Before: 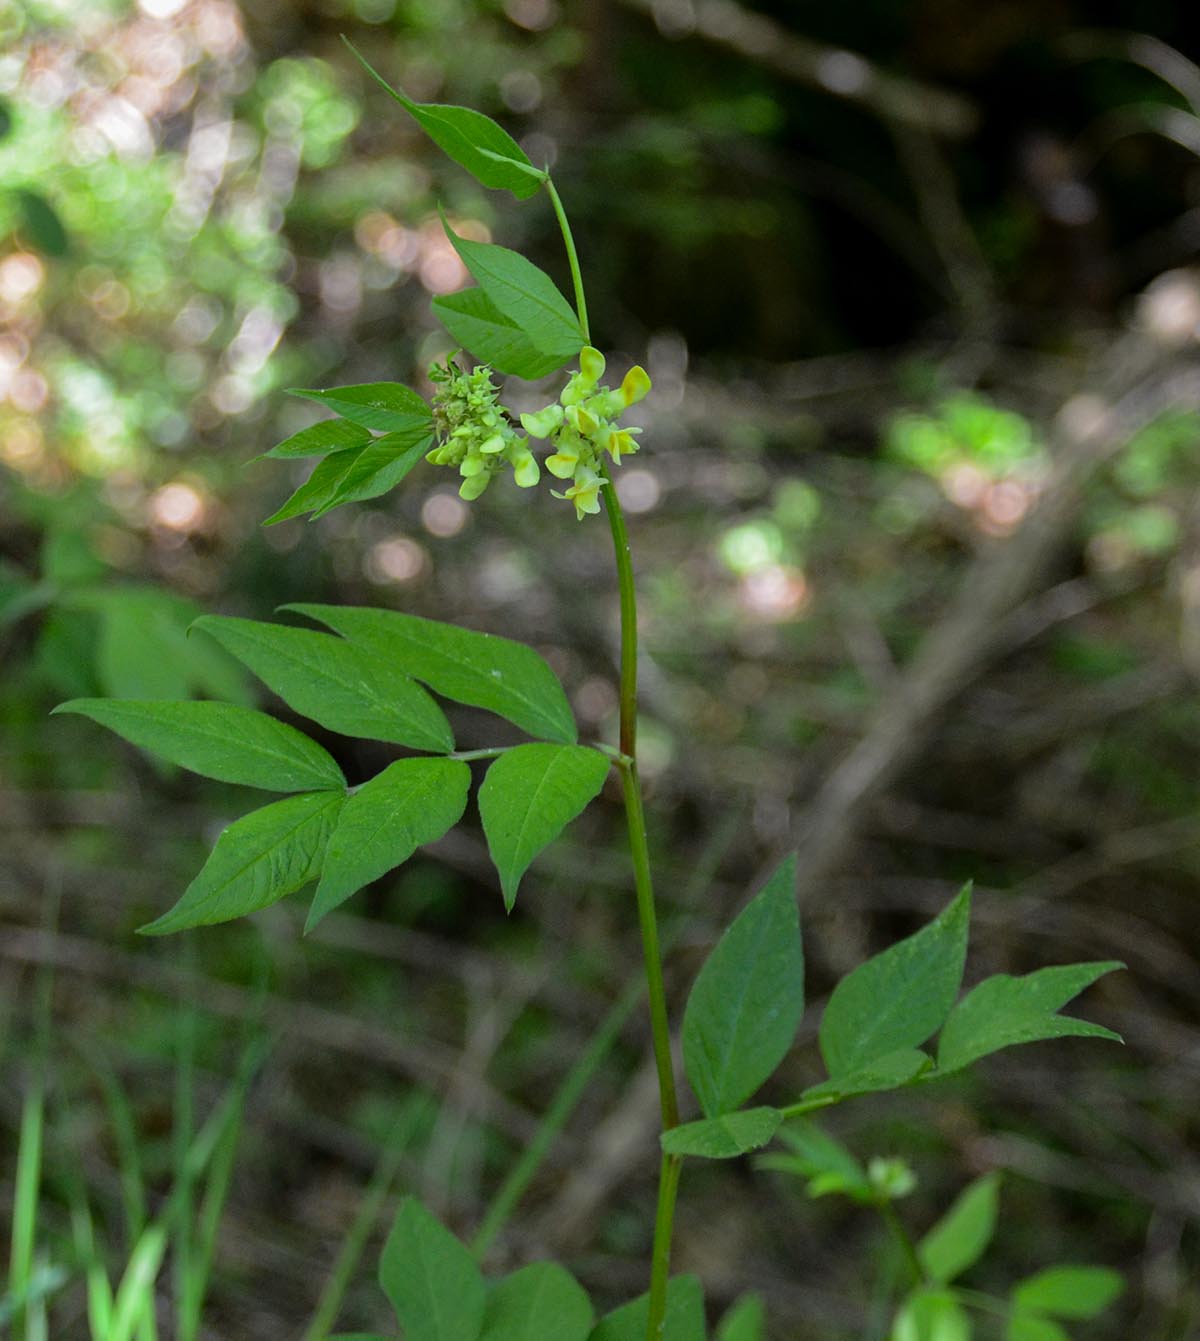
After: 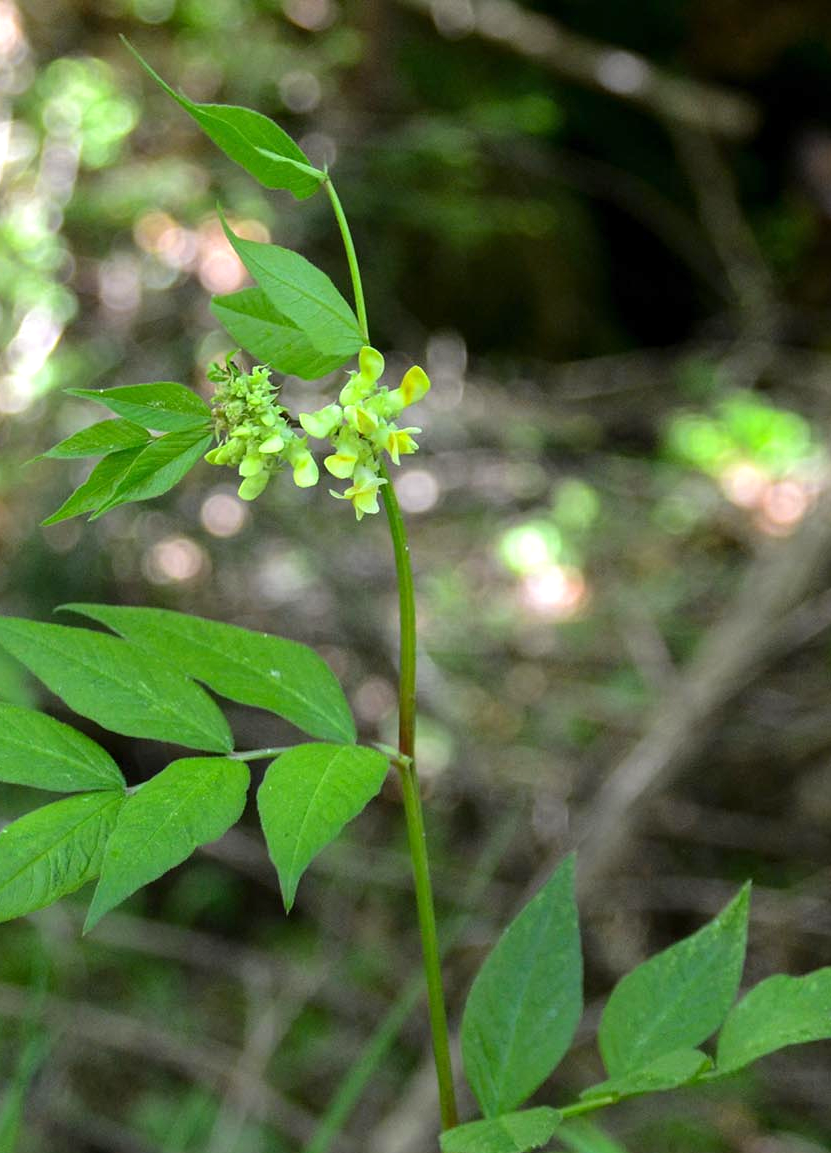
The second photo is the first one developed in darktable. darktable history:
rotate and perspective: crop left 0, crop top 0
exposure: exposure 0.722 EV, compensate highlight preservation false
crop: left 18.479%, right 12.2%, bottom 13.971%
